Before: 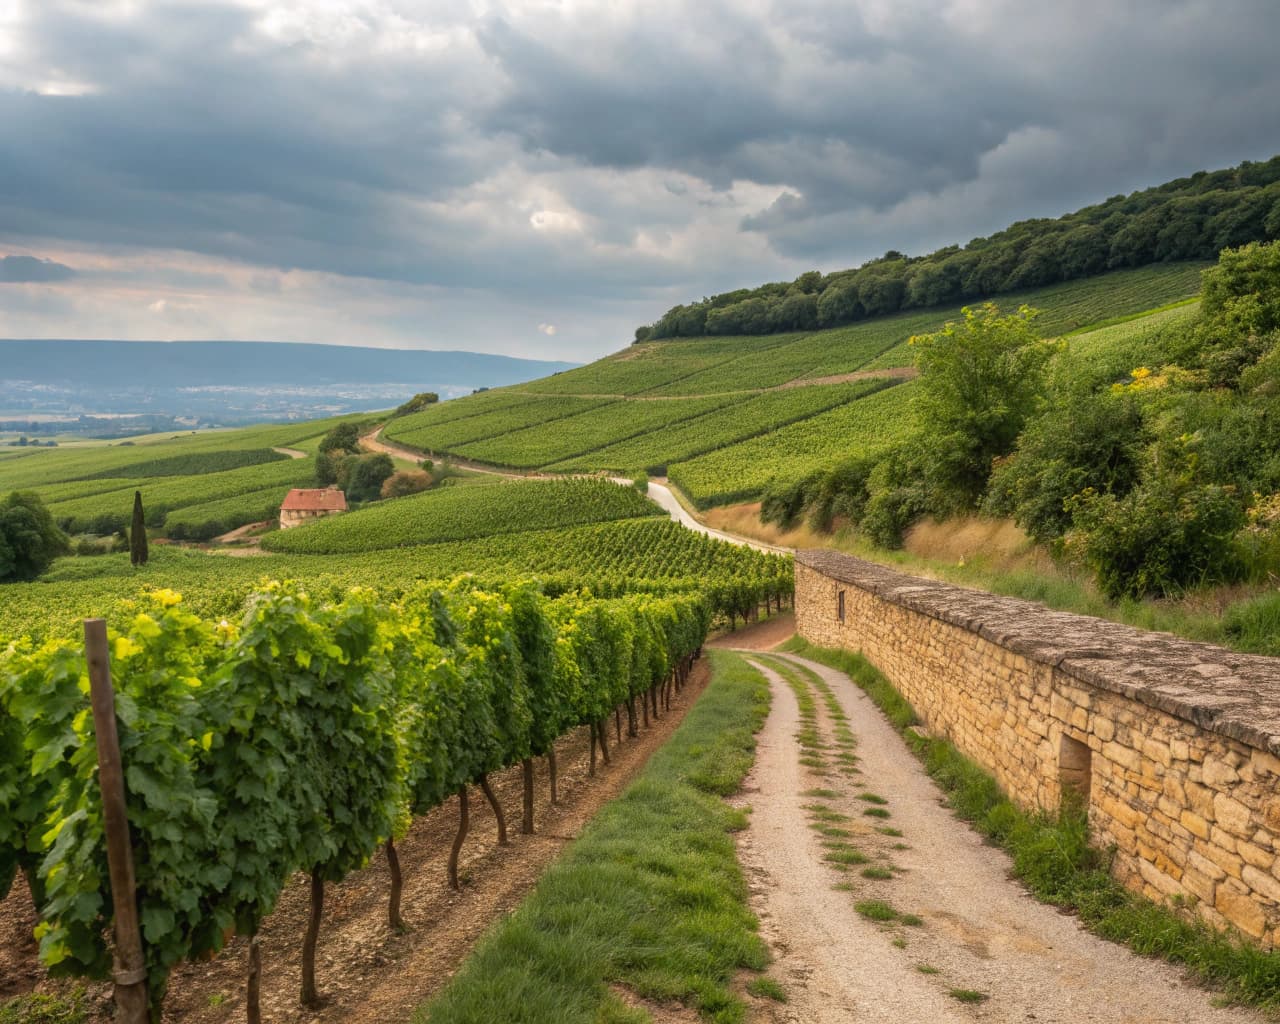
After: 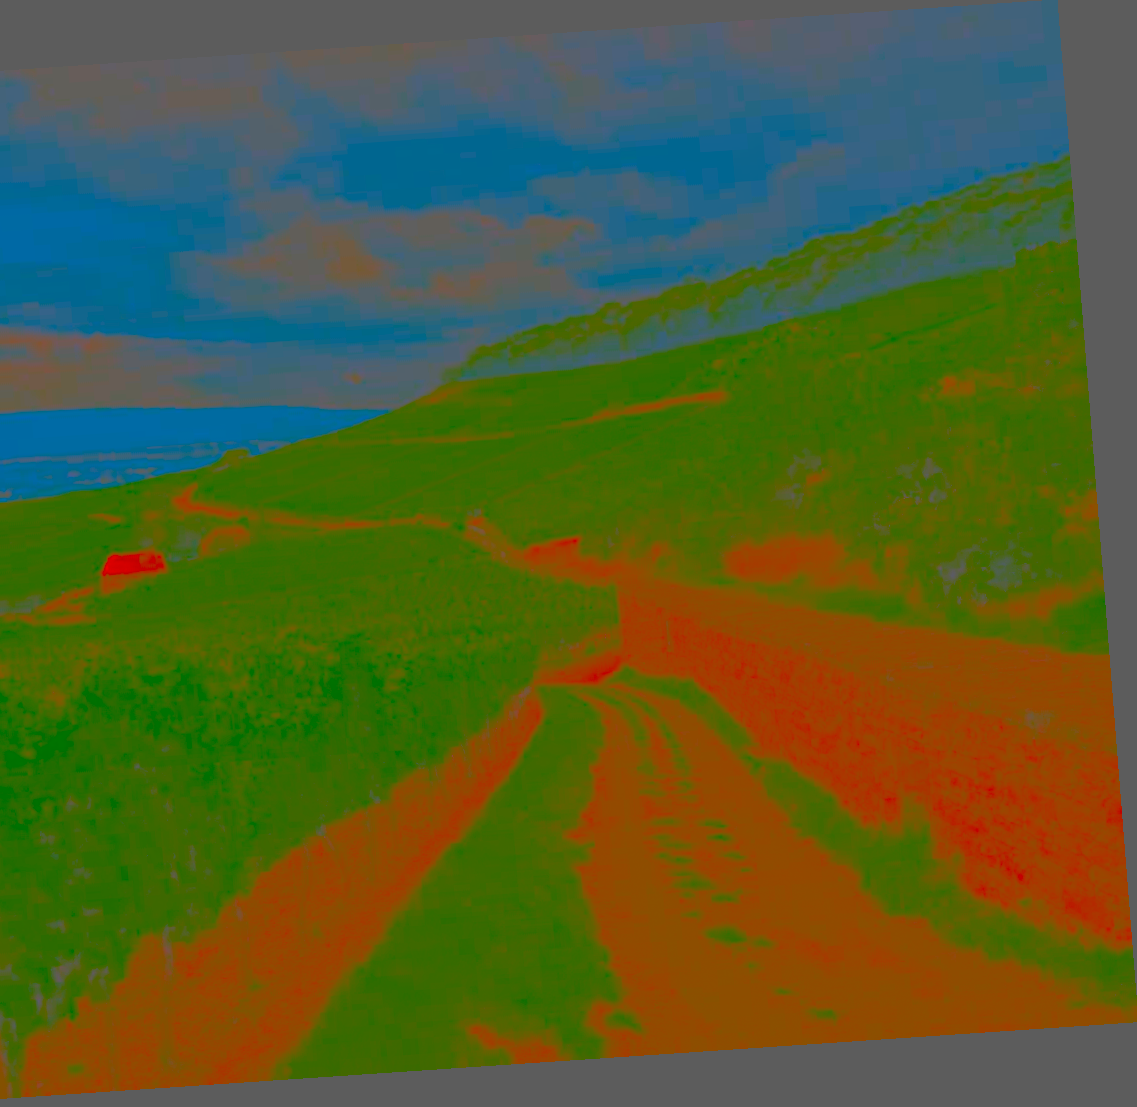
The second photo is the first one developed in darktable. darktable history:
exposure: black level correction 0, exposure 1.388 EV, compensate exposure bias true, compensate highlight preservation false
color balance rgb: perceptual saturation grading › global saturation 30%
contrast brightness saturation: contrast -0.99, brightness -0.17, saturation 0.75
rotate and perspective: rotation -4.2°, shear 0.006, automatic cropping off
crop: left 16.145%
